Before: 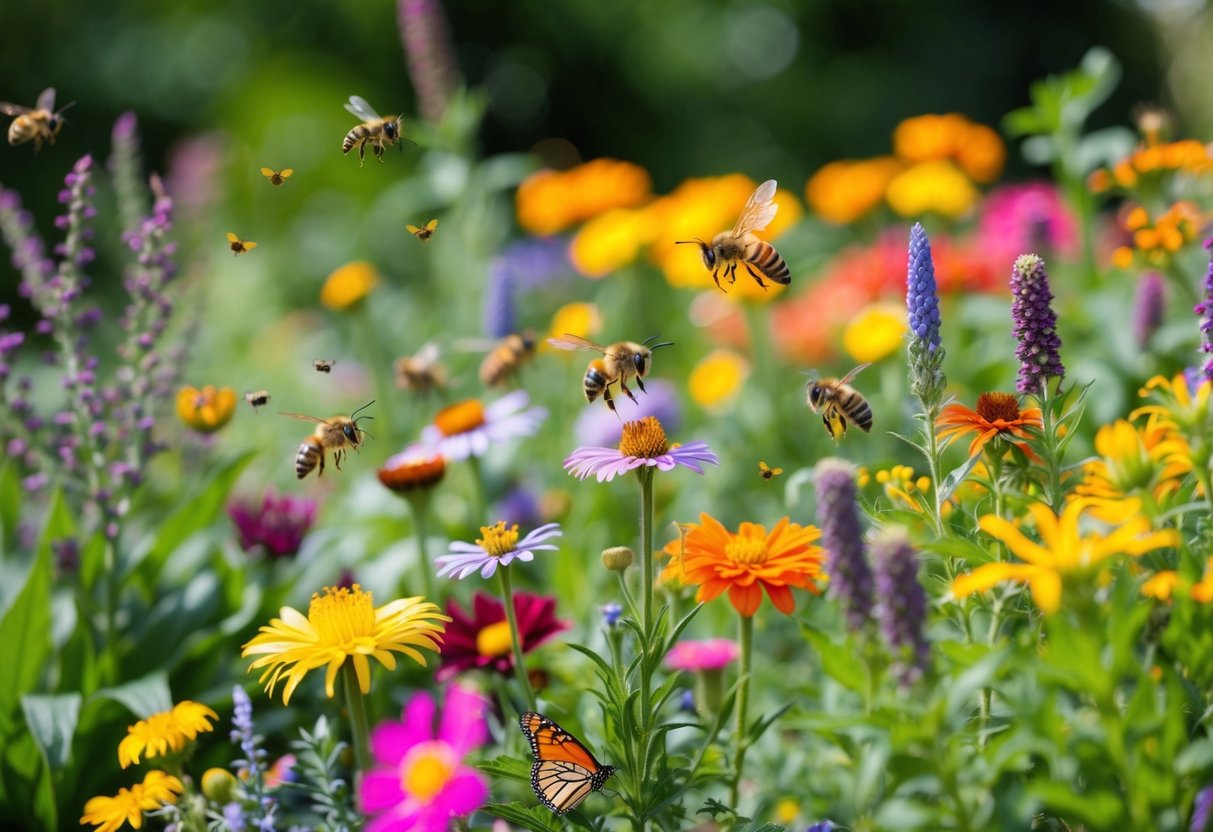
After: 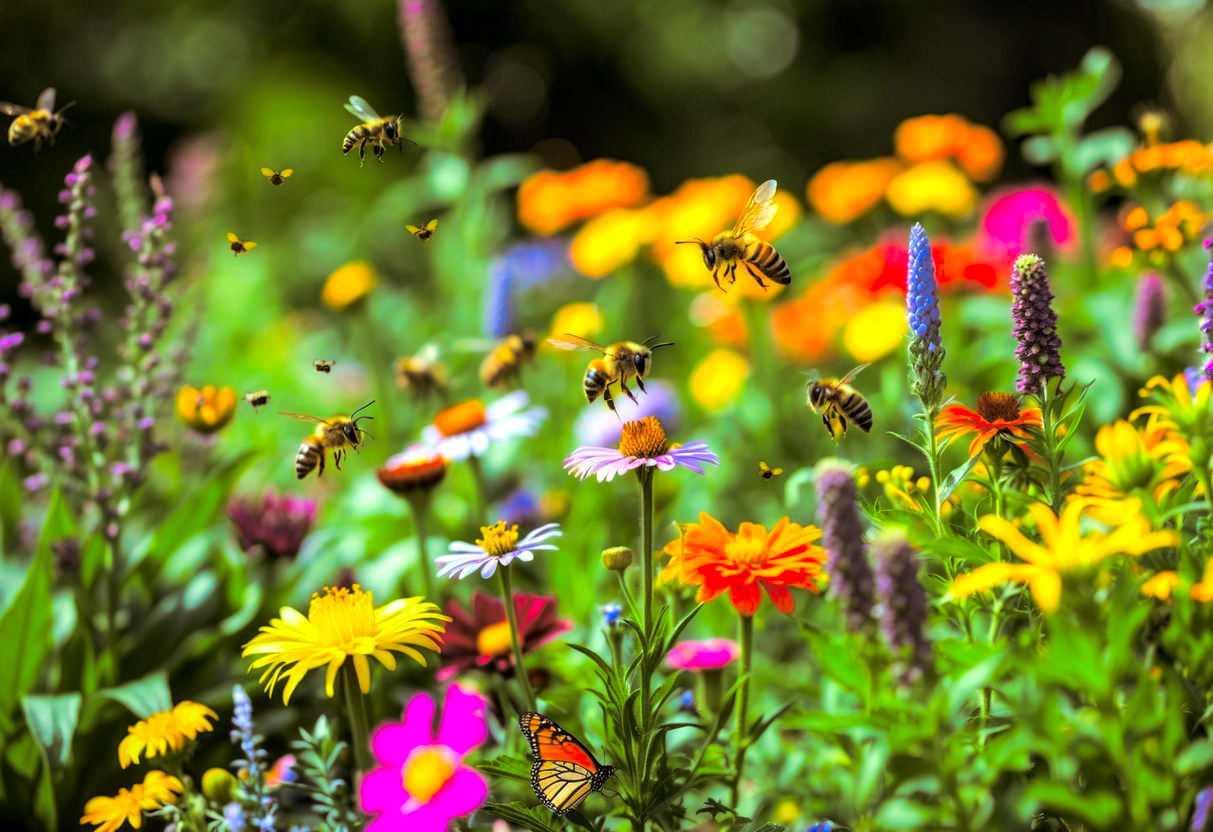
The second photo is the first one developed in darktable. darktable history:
local contrast: on, module defaults
split-toning: shadows › hue 32.4°, shadows › saturation 0.51, highlights › hue 180°, highlights › saturation 0, balance -60.17, compress 55.19%
color correction: highlights a* -10.77, highlights b* 9.8, saturation 1.72
tone equalizer: -8 EV -0.417 EV, -7 EV -0.389 EV, -6 EV -0.333 EV, -5 EV -0.222 EV, -3 EV 0.222 EV, -2 EV 0.333 EV, -1 EV 0.389 EV, +0 EV 0.417 EV, edges refinement/feathering 500, mask exposure compensation -1.57 EV, preserve details no
